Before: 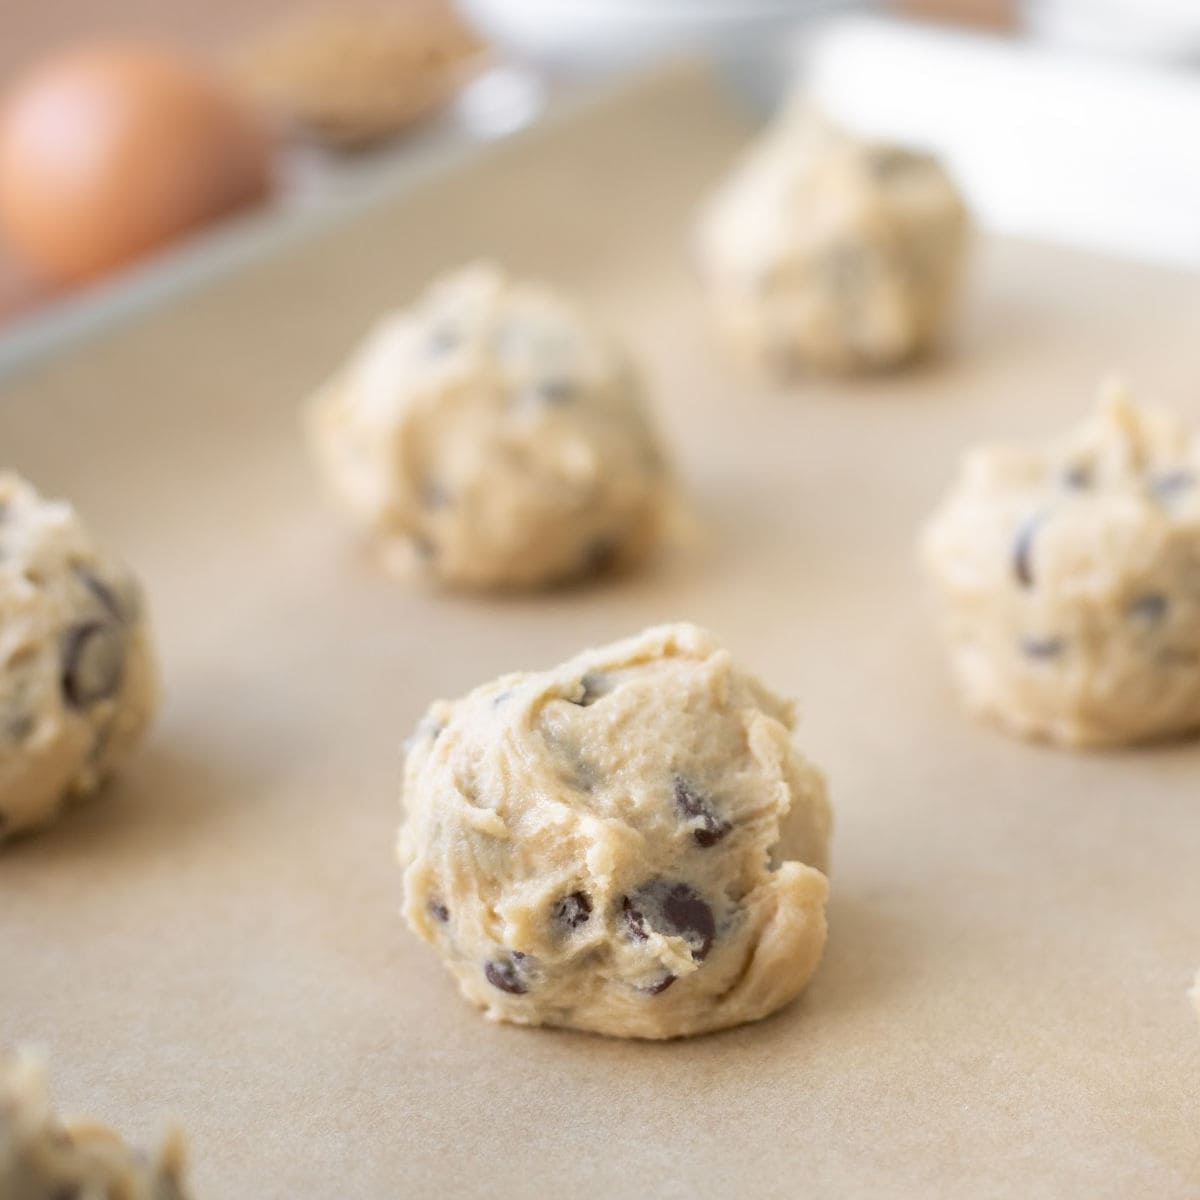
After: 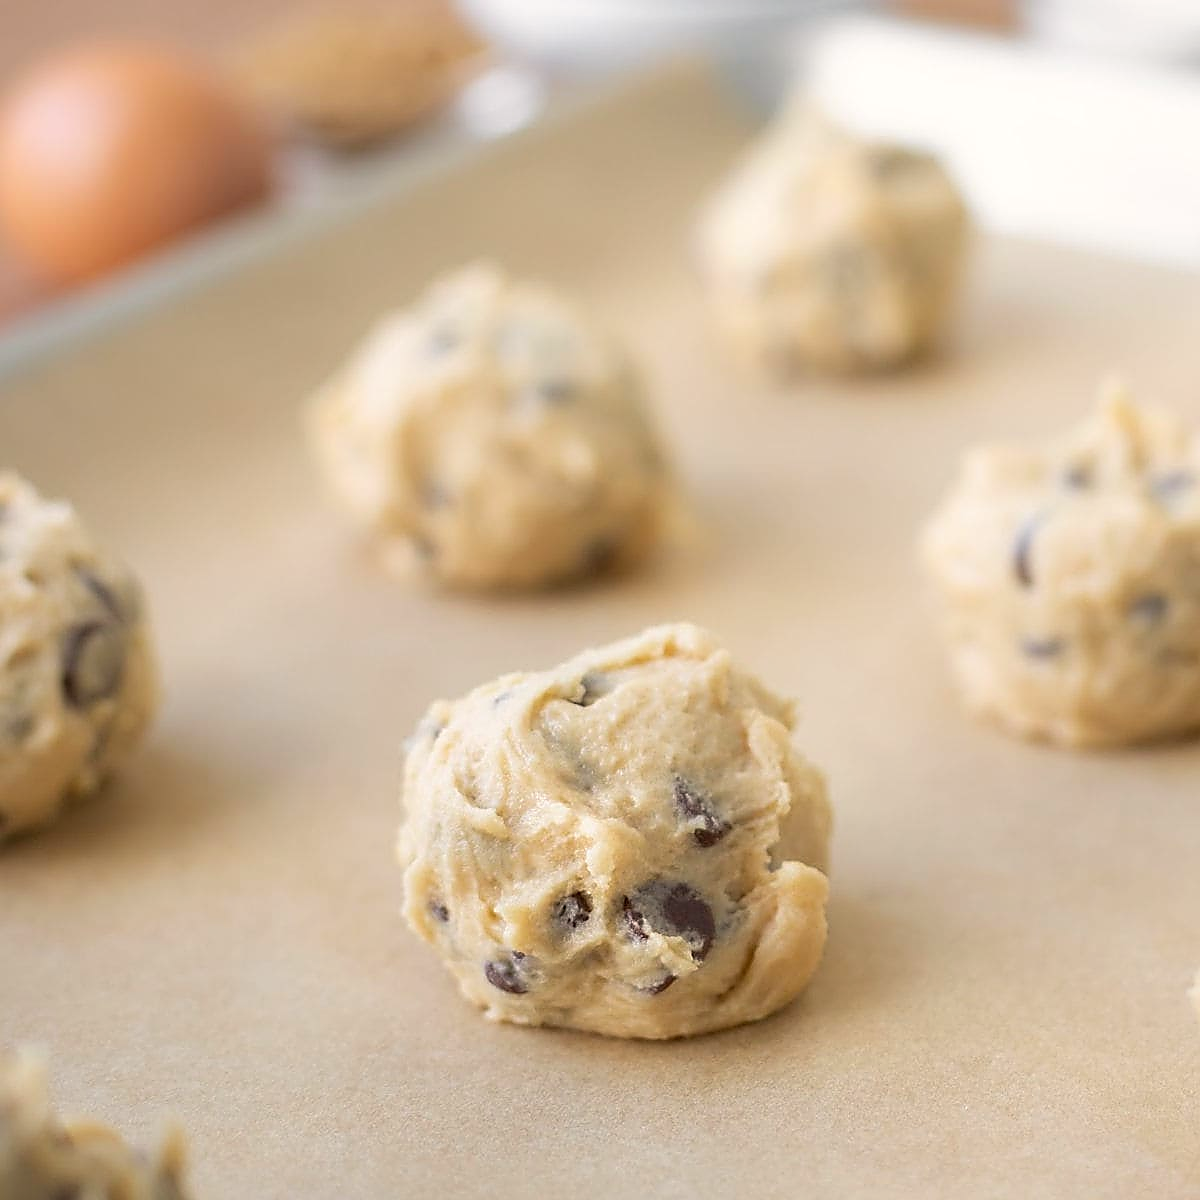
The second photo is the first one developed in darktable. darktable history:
sharpen: radius 1.4, amount 1.25, threshold 0.7
color correction: highlights a* 0.816, highlights b* 2.78, saturation 1.1
contrast equalizer: y [[0.5, 0.5, 0.472, 0.5, 0.5, 0.5], [0.5 ×6], [0.5 ×6], [0 ×6], [0 ×6]]
